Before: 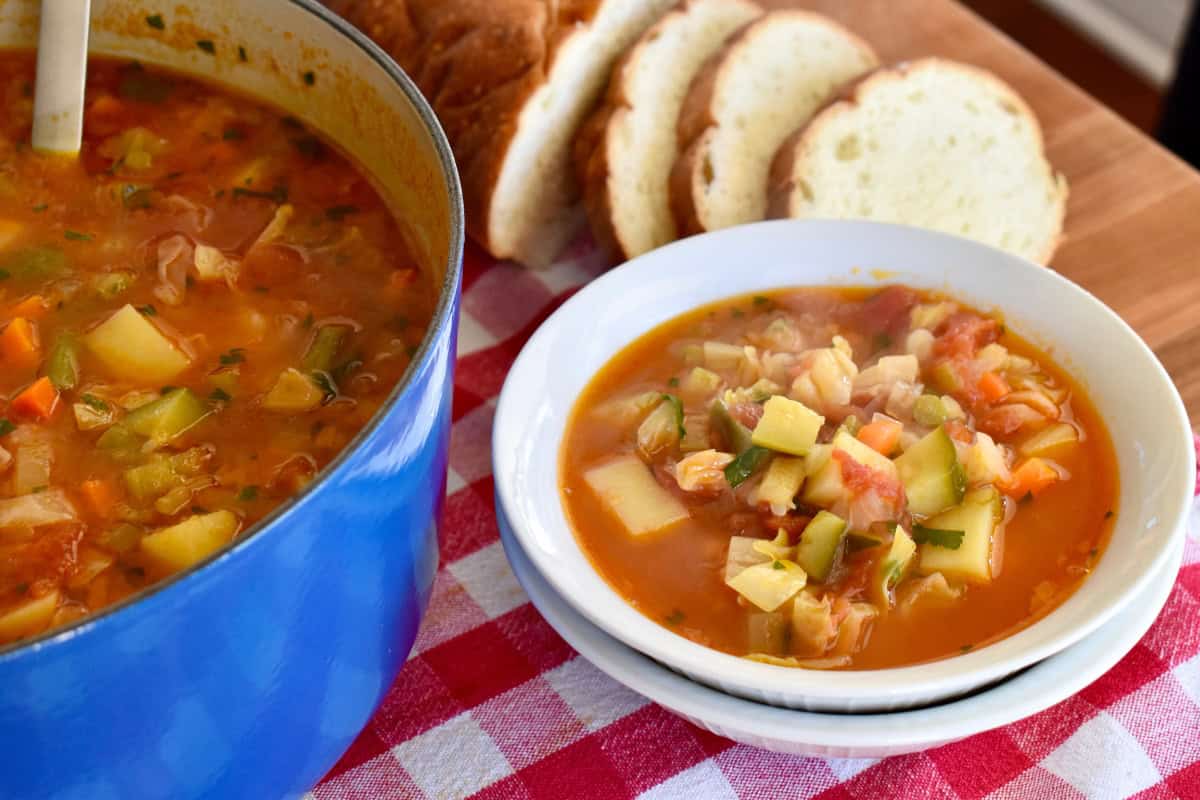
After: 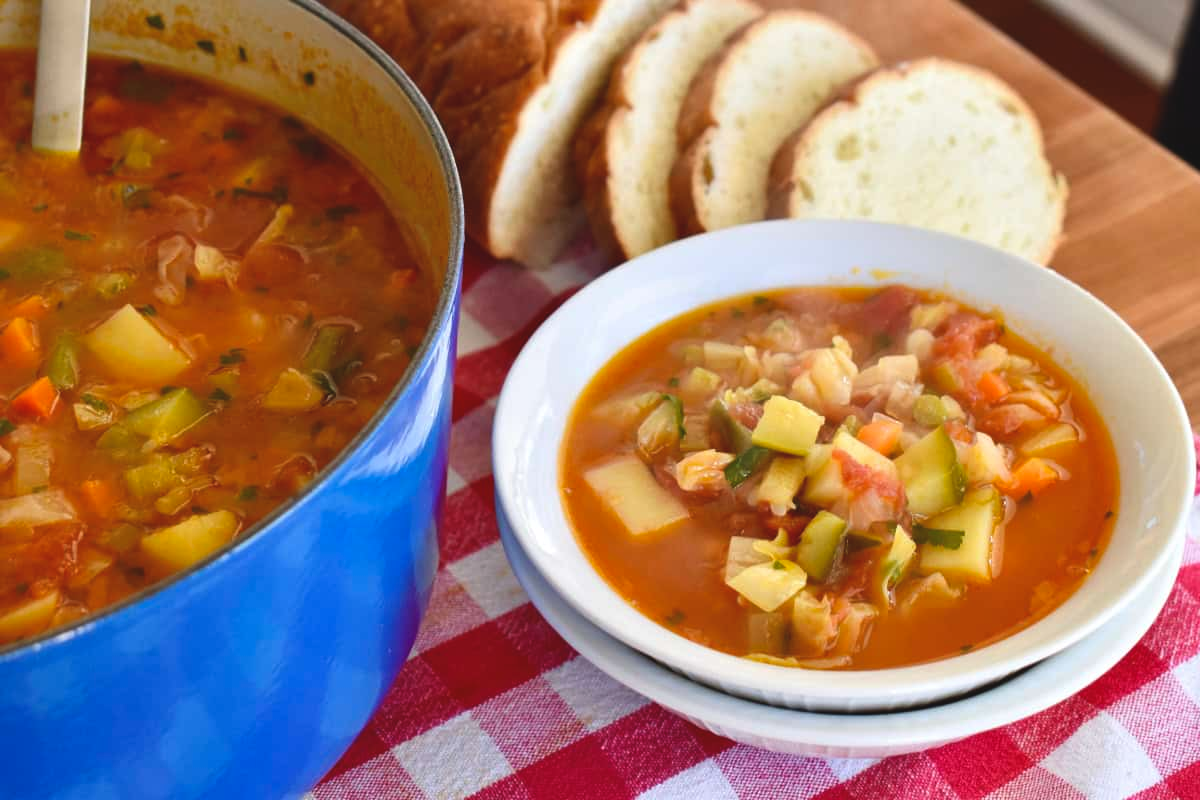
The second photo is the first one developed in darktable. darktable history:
color balance rgb: global offset › luminance 0.74%, linear chroma grading › global chroma 6.866%, perceptual saturation grading › global saturation 0.296%, saturation formula JzAzBz (2021)
